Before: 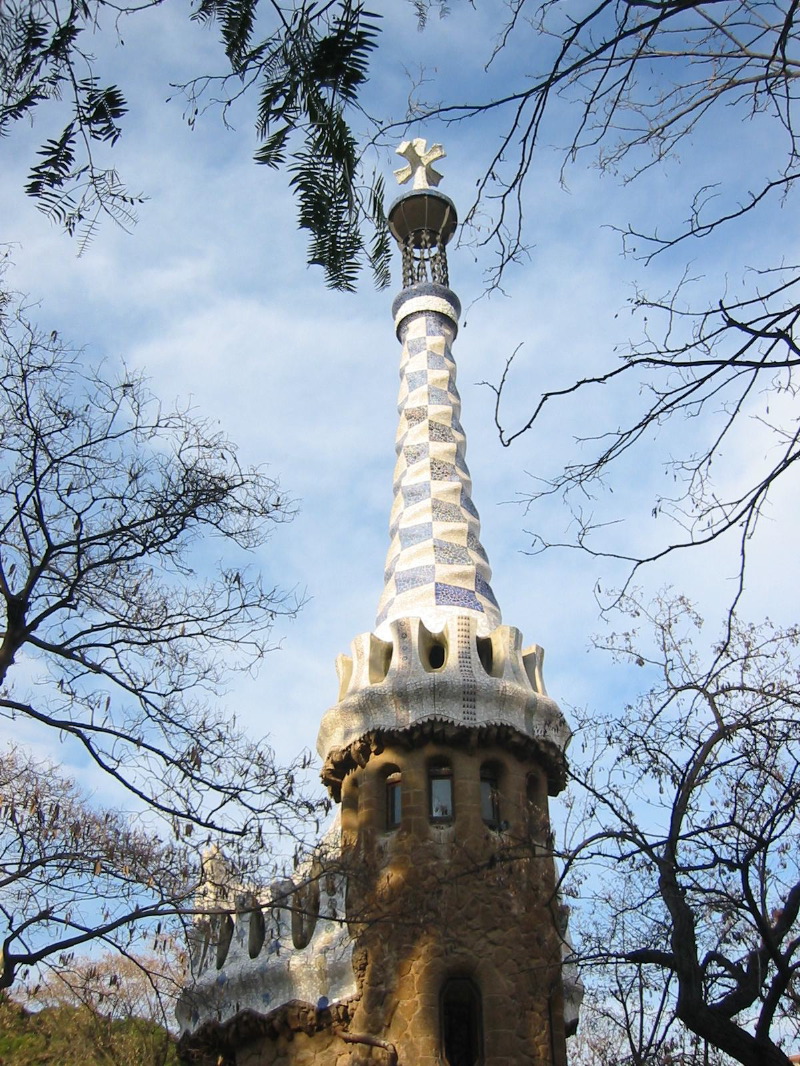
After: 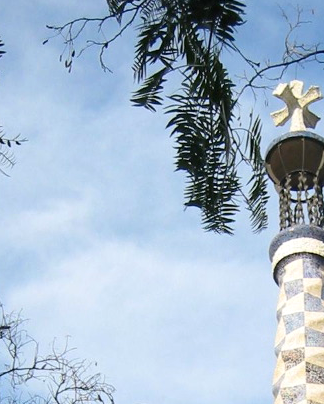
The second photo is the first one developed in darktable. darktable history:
contrast brightness saturation: contrast 0.1, brightness 0.03, saturation 0.09
local contrast: mode bilateral grid, contrast 20, coarseness 50, detail 120%, midtone range 0.2
crop: left 15.452%, top 5.459%, right 43.956%, bottom 56.62%
